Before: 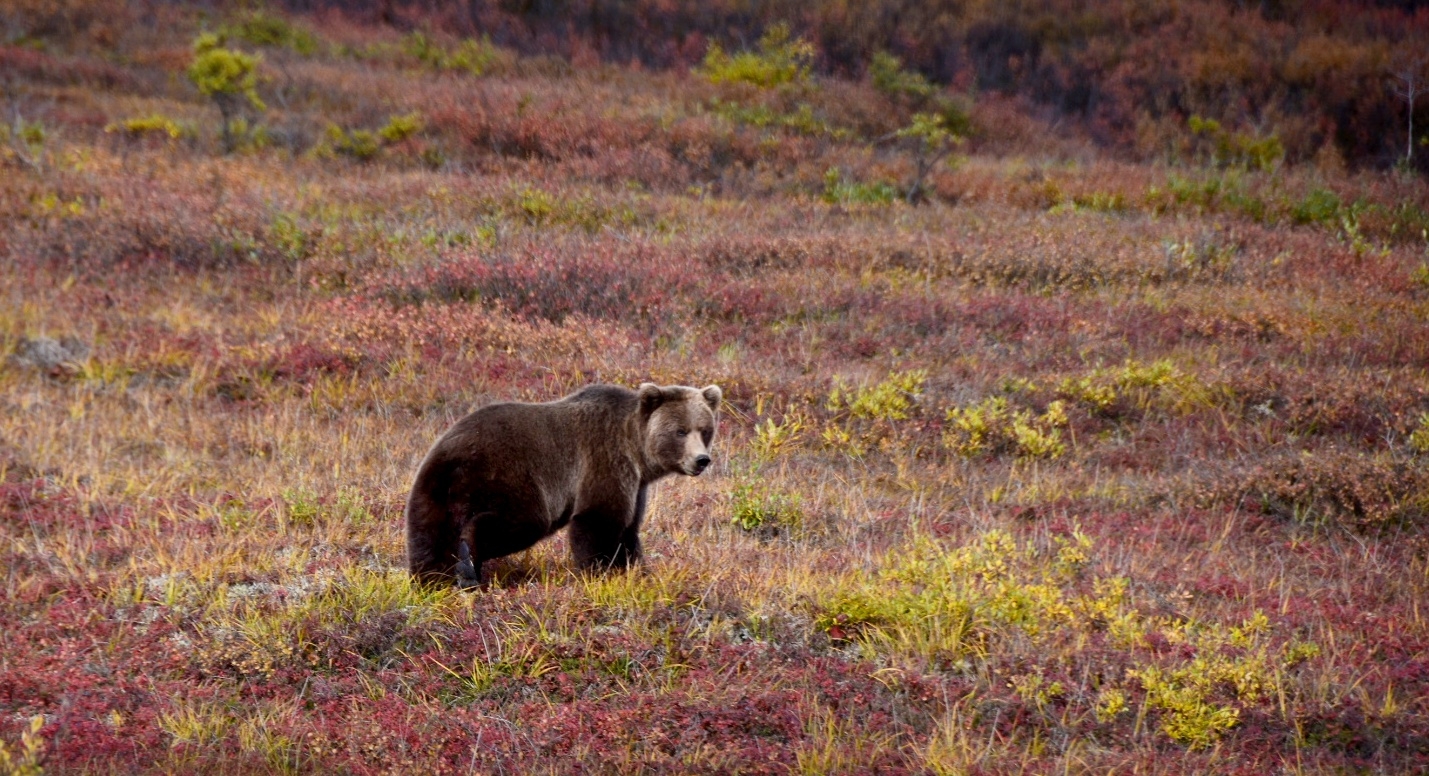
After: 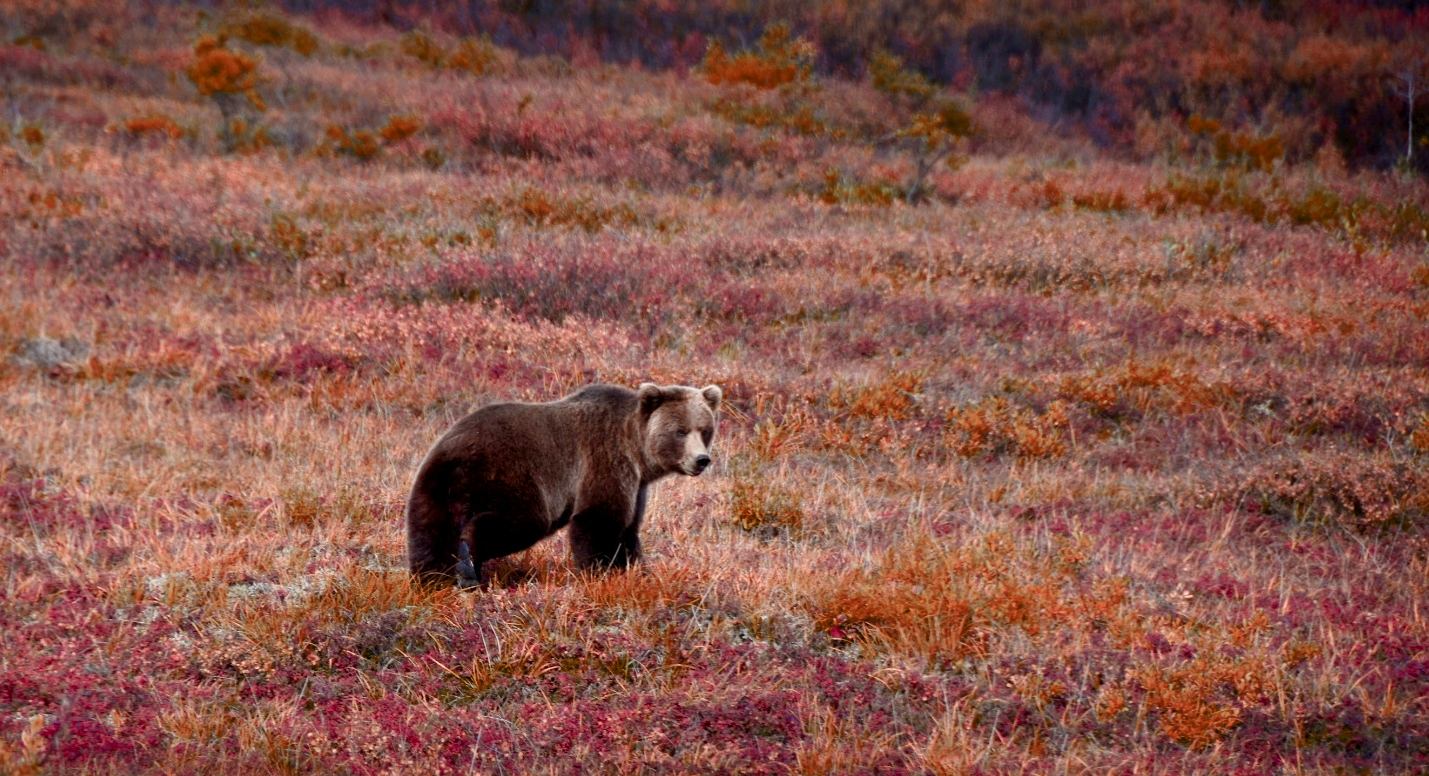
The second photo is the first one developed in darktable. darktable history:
color zones: curves: ch0 [(0.006, 0.385) (0.143, 0.563) (0.243, 0.321) (0.352, 0.464) (0.516, 0.456) (0.625, 0.5) (0.75, 0.5) (0.875, 0.5)]; ch1 [(0, 0.5) (0.134, 0.504) (0.246, 0.463) (0.421, 0.515) (0.5, 0.56) (0.625, 0.5) (0.75, 0.5) (0.875, 0.5)]; ch2 [(0, 0.5) (0.131, 0.426) (0.307, 0.289) (0.38, 0.188) (0.513, 0.216) (0.625, 0.548) (0.75, 0.468) (0.838, 0.396) (0.971, 0.311)]
color balance rgb: perceptual saturation grading › global saturation 20%, perceptual saturation grading › highlights -25%, perceptual saturation grading › shadows 25%
exposure: compensate highlight preservation false
